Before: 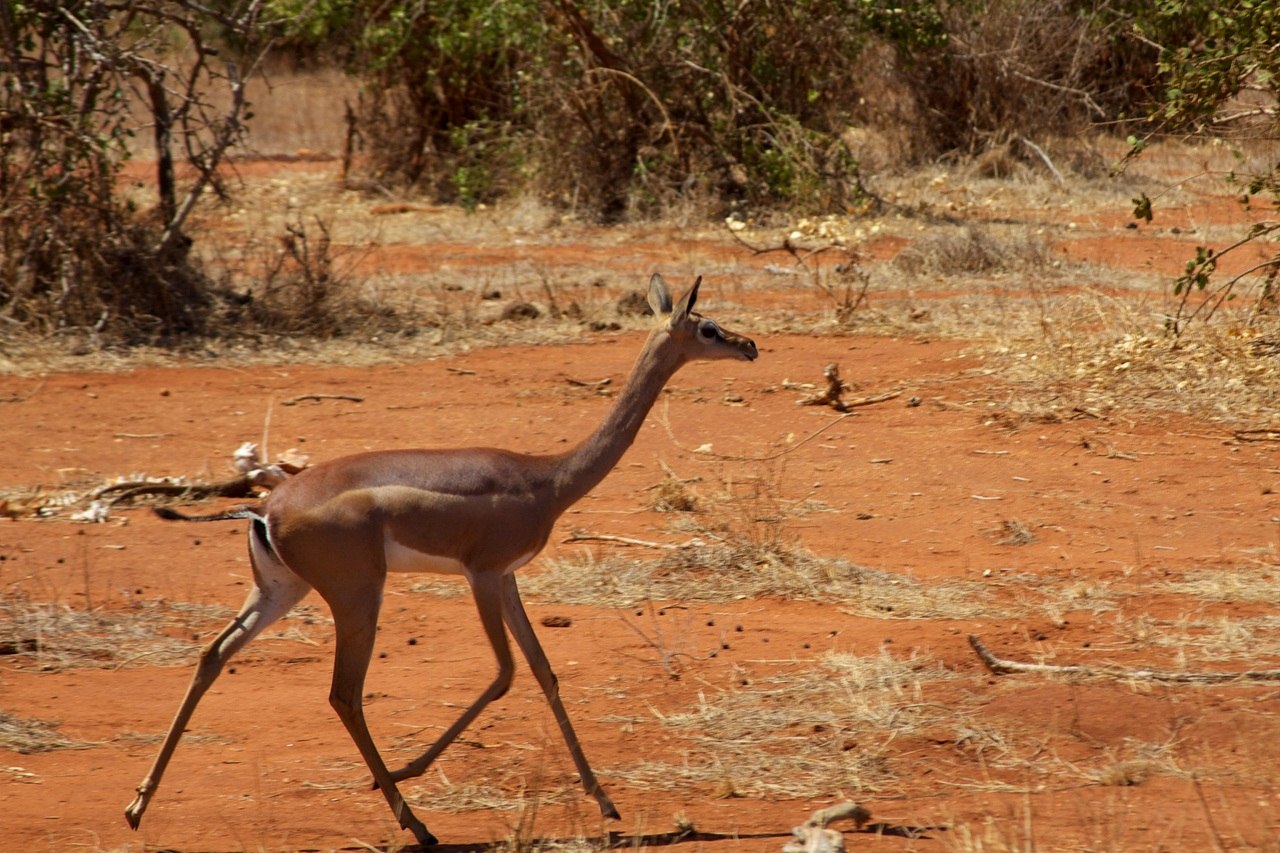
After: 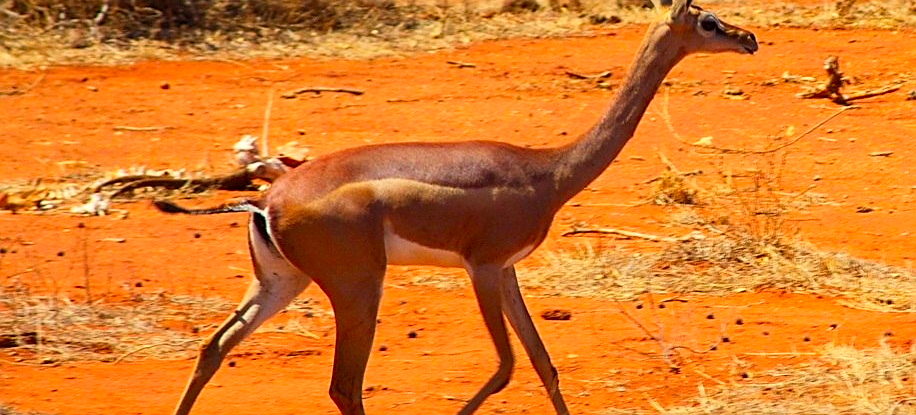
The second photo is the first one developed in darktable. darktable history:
crop: top 36.1%, right 28.413%, bottom 15.155%
contrast brightness saturation: contrast 0.197, brightness 0.2, saturation 0.792
sharpen: amount 0.5
